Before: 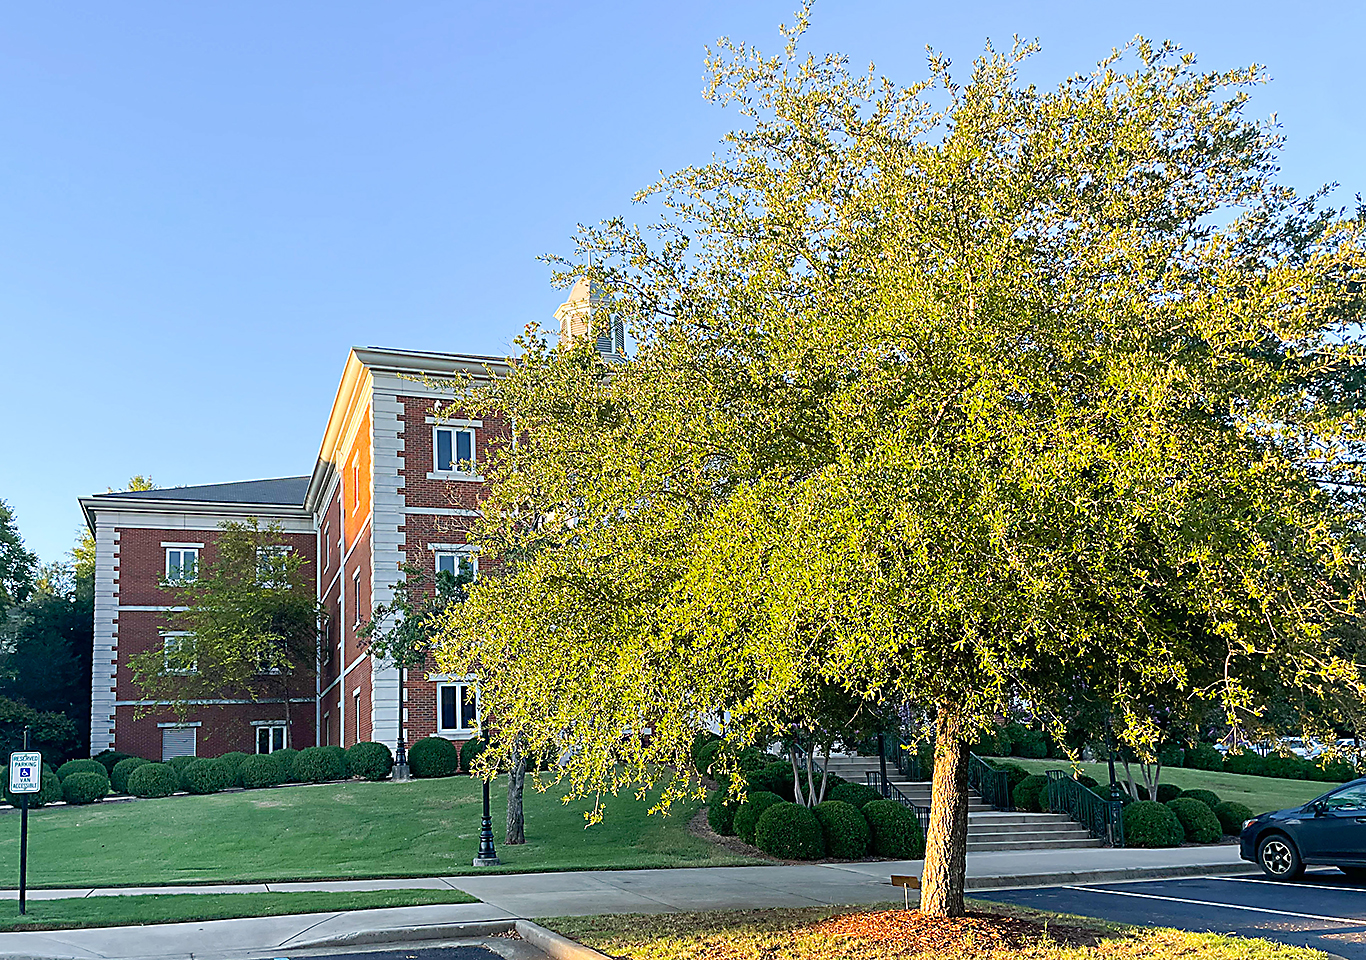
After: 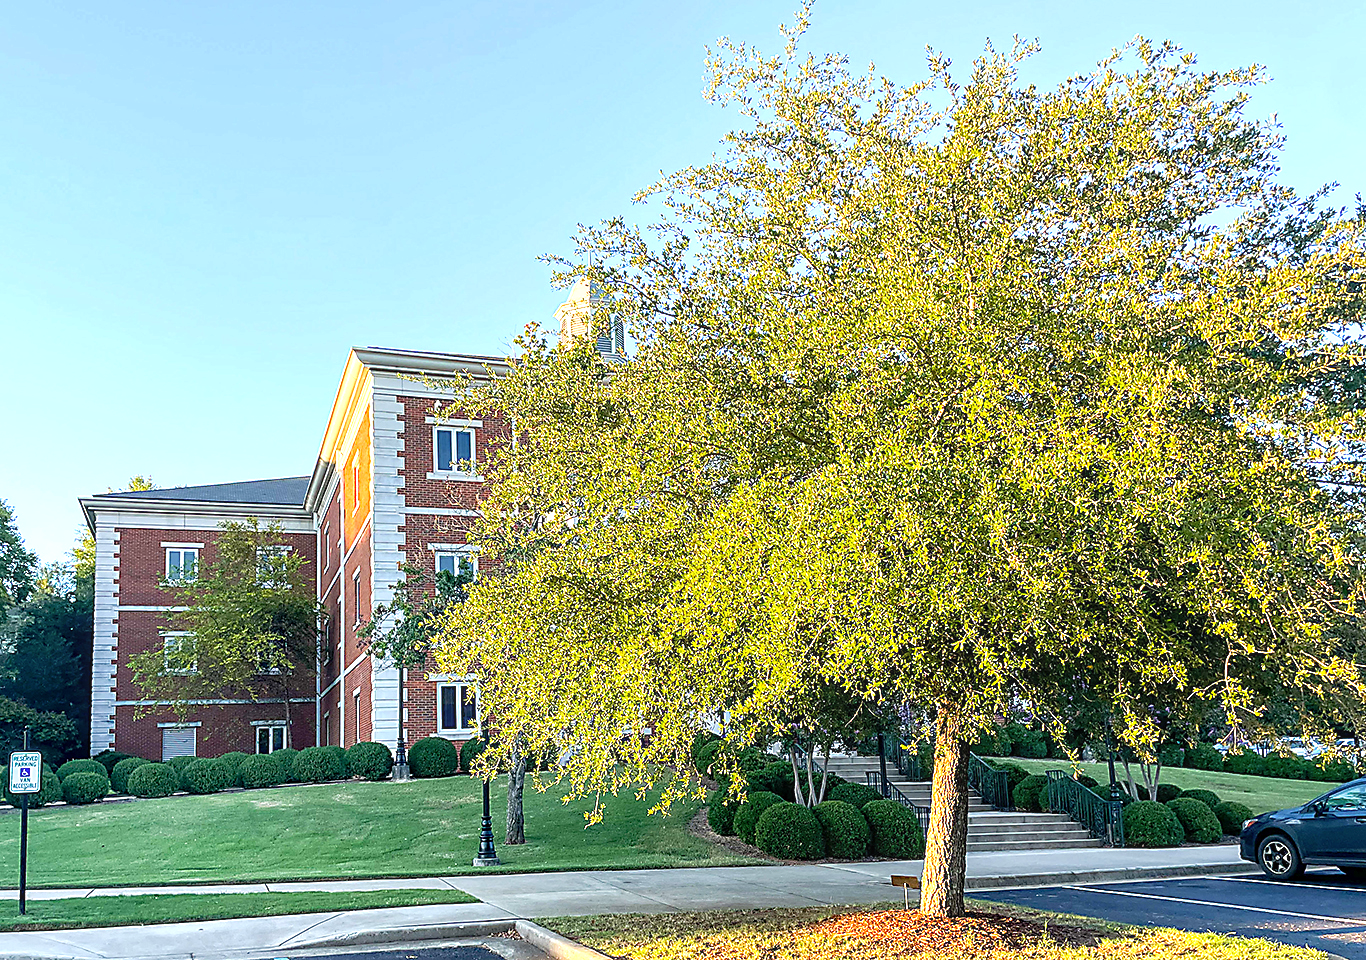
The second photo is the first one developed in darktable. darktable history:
exposure: exposure 0.653 EV, compensate exposure bias true, compensate highlight preservation false
tone equalizer: on, module defaults
color calibration: illuminant same as pipeline (D50), adaptation XYZ, x 0.347, y 0.358, temperature 5014.98 K
local contrast: detail 130%
